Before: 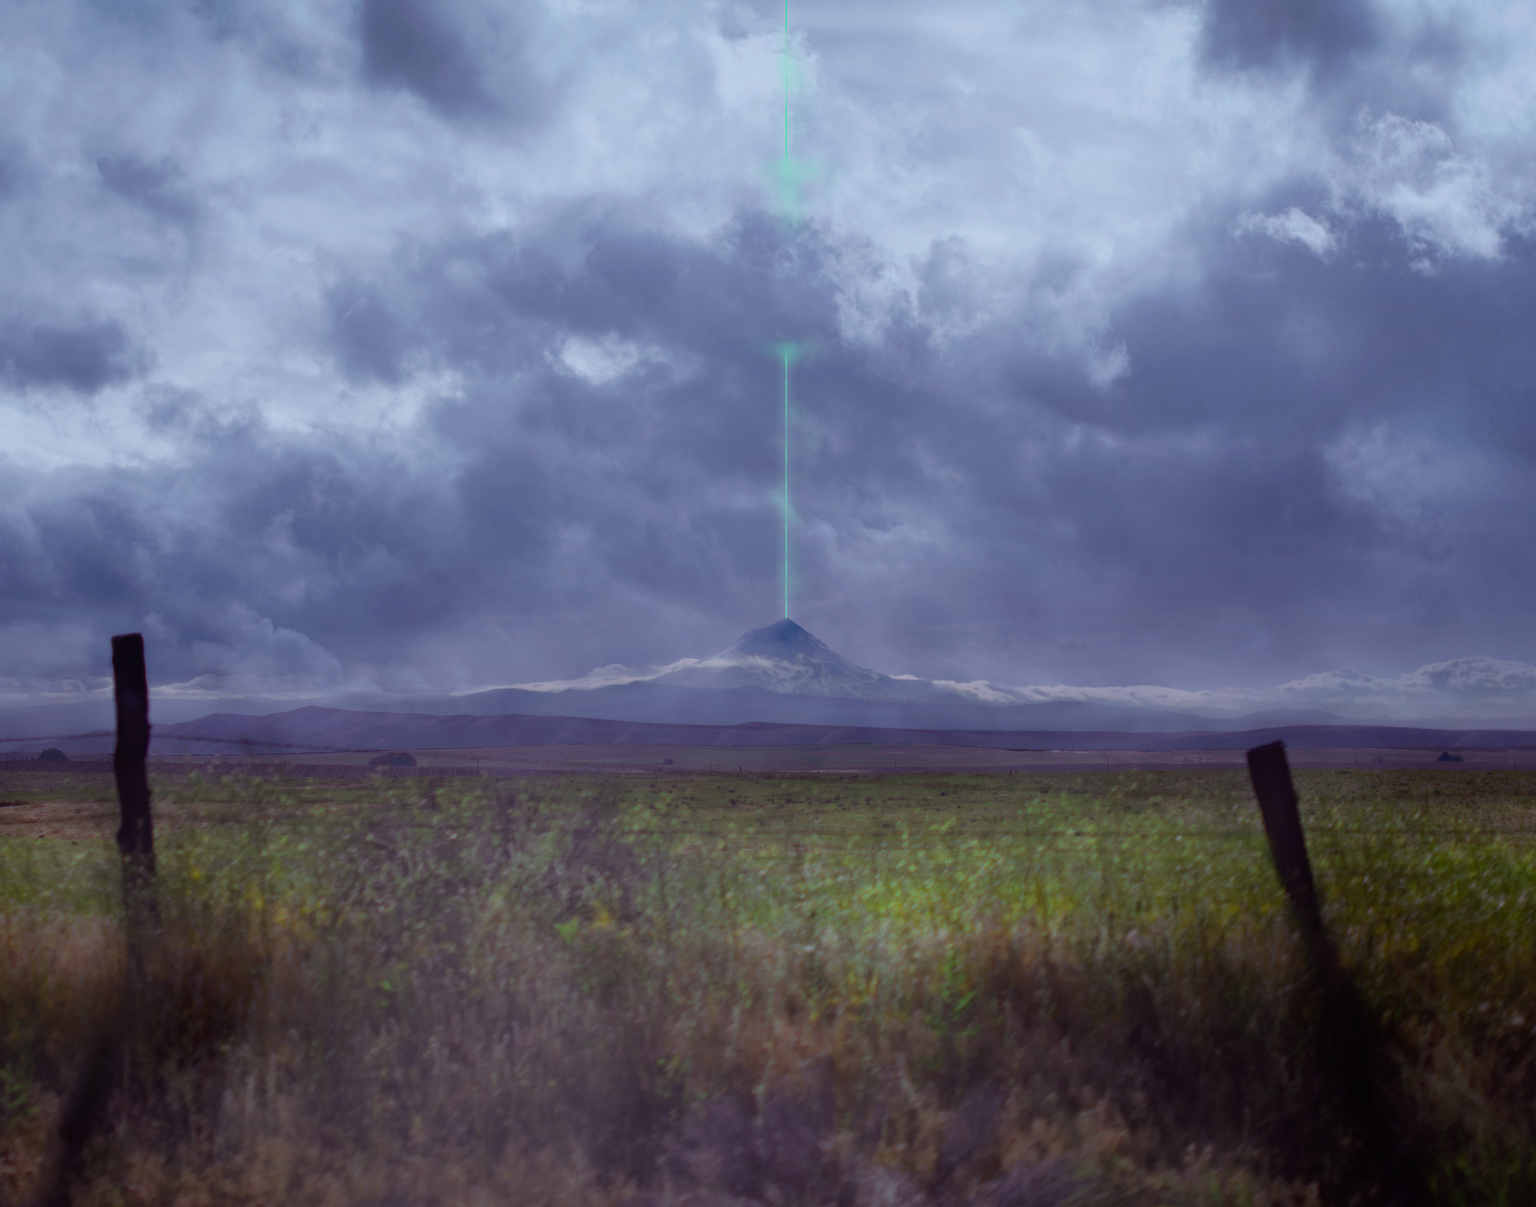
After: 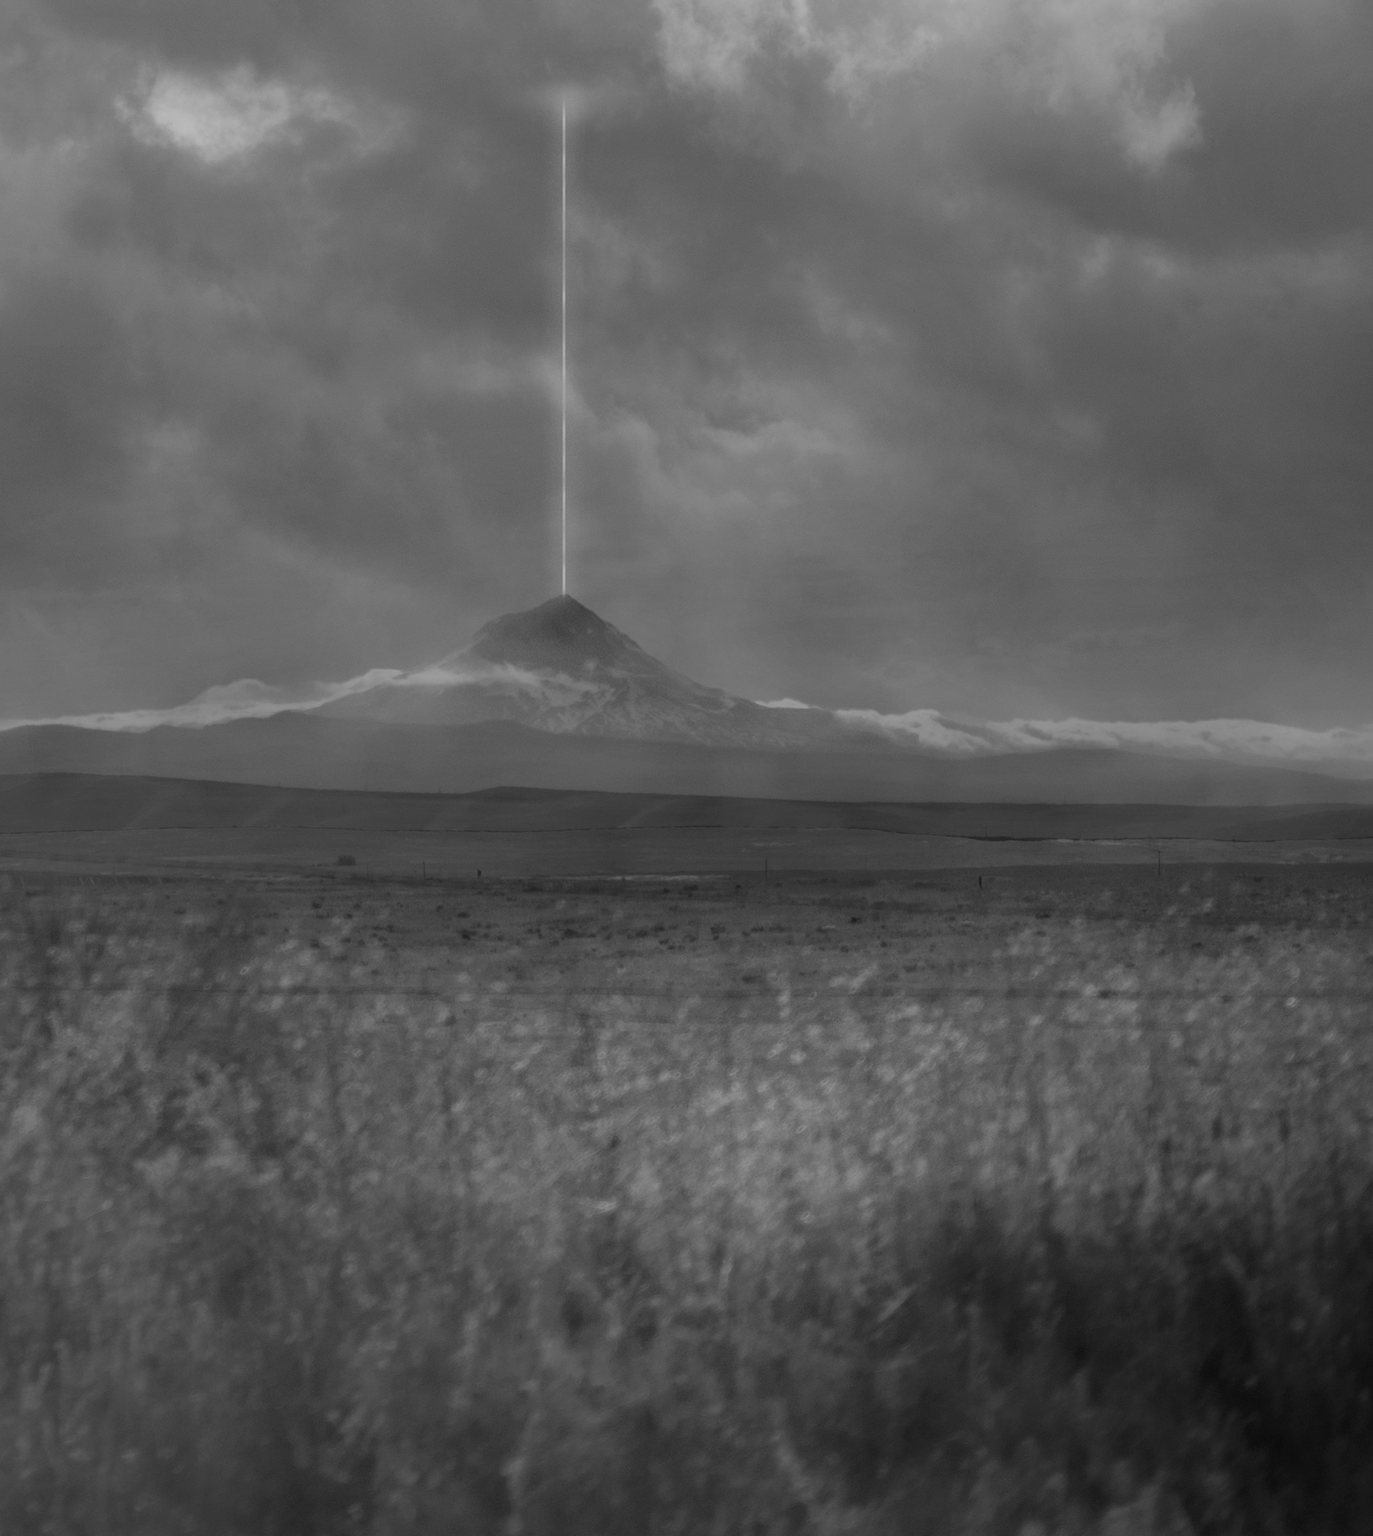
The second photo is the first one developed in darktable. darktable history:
color balance rgb: perceptual saturation grading › global saturation 40%, global vibrance 15%
crop: left 31.379%, top 24.658%, right 20.326%, bottom 6.628%
monochrome: a -35.87, b 49.73, size 1.7
